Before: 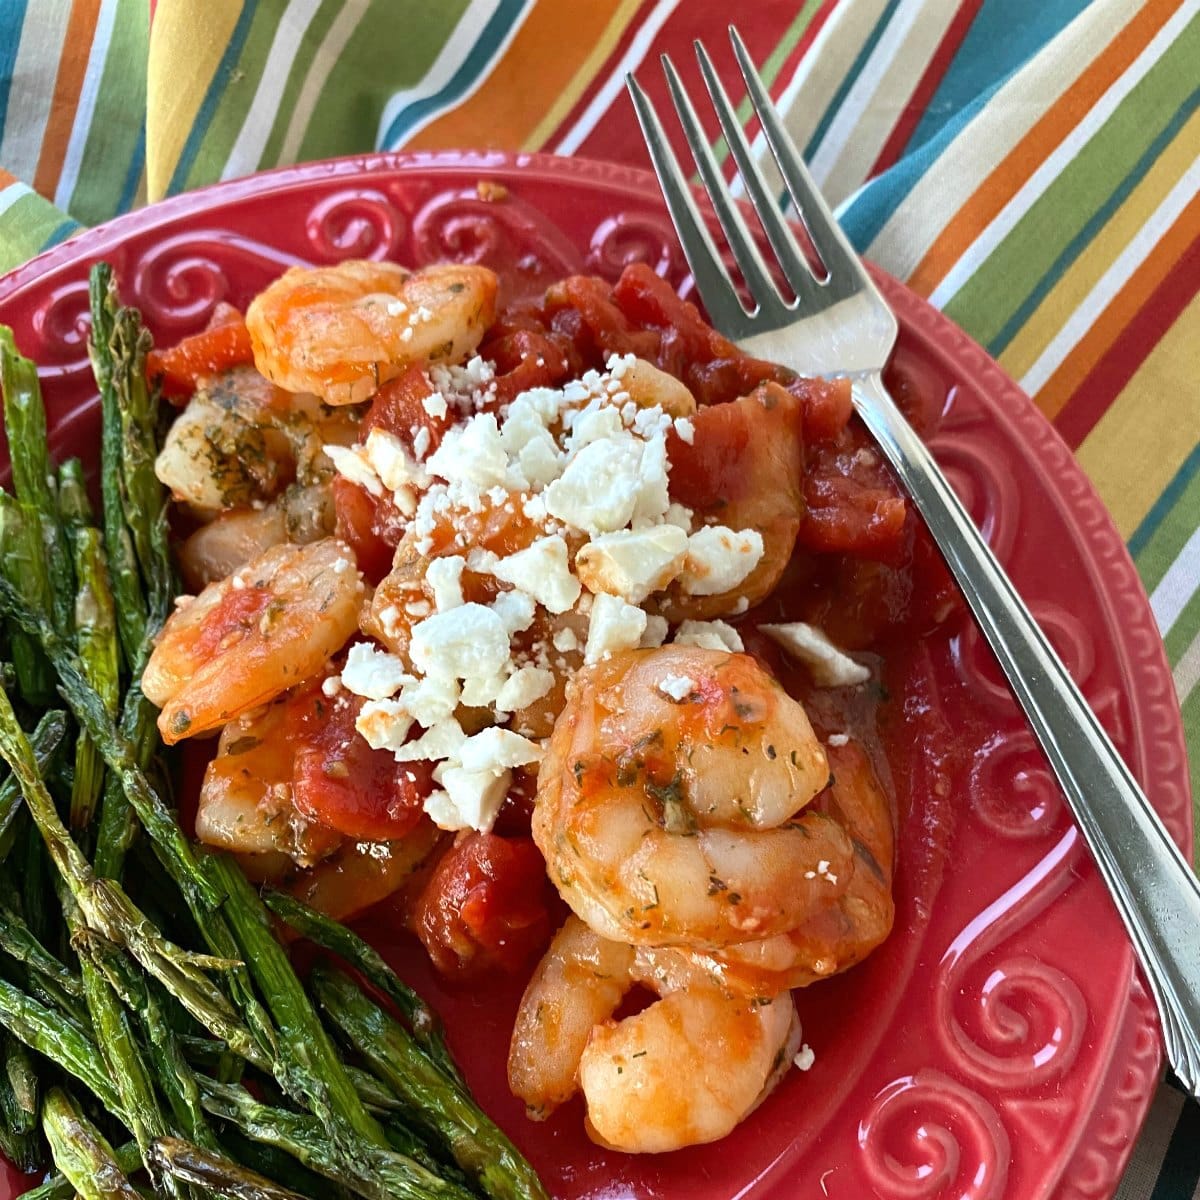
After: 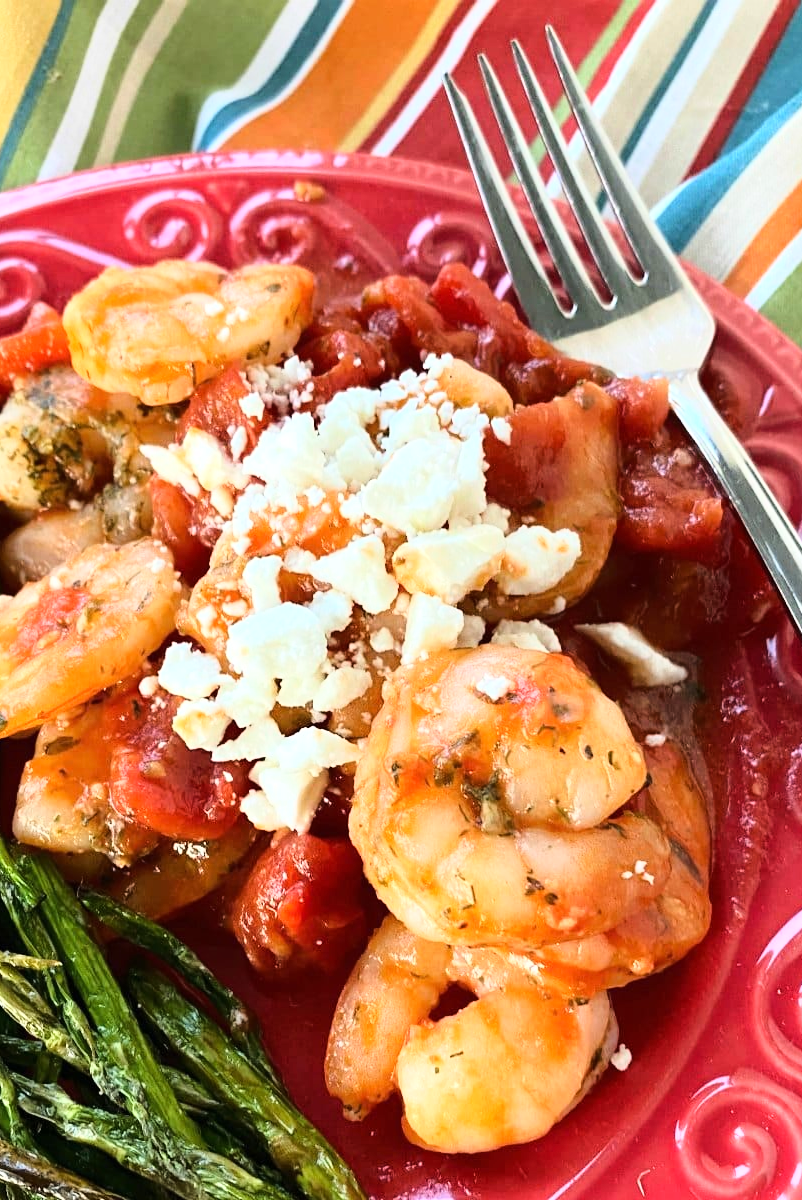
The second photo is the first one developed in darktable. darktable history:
crop and rotate: left 15.295%, right 17.851%
base curve: curves: ch0 [(0, 0) (0.028, 0.03) (0.121, 0.232) (0.46, 0.748) (0.859, 0.968) (1, 1)]
tone equalizer: on, module defaults
